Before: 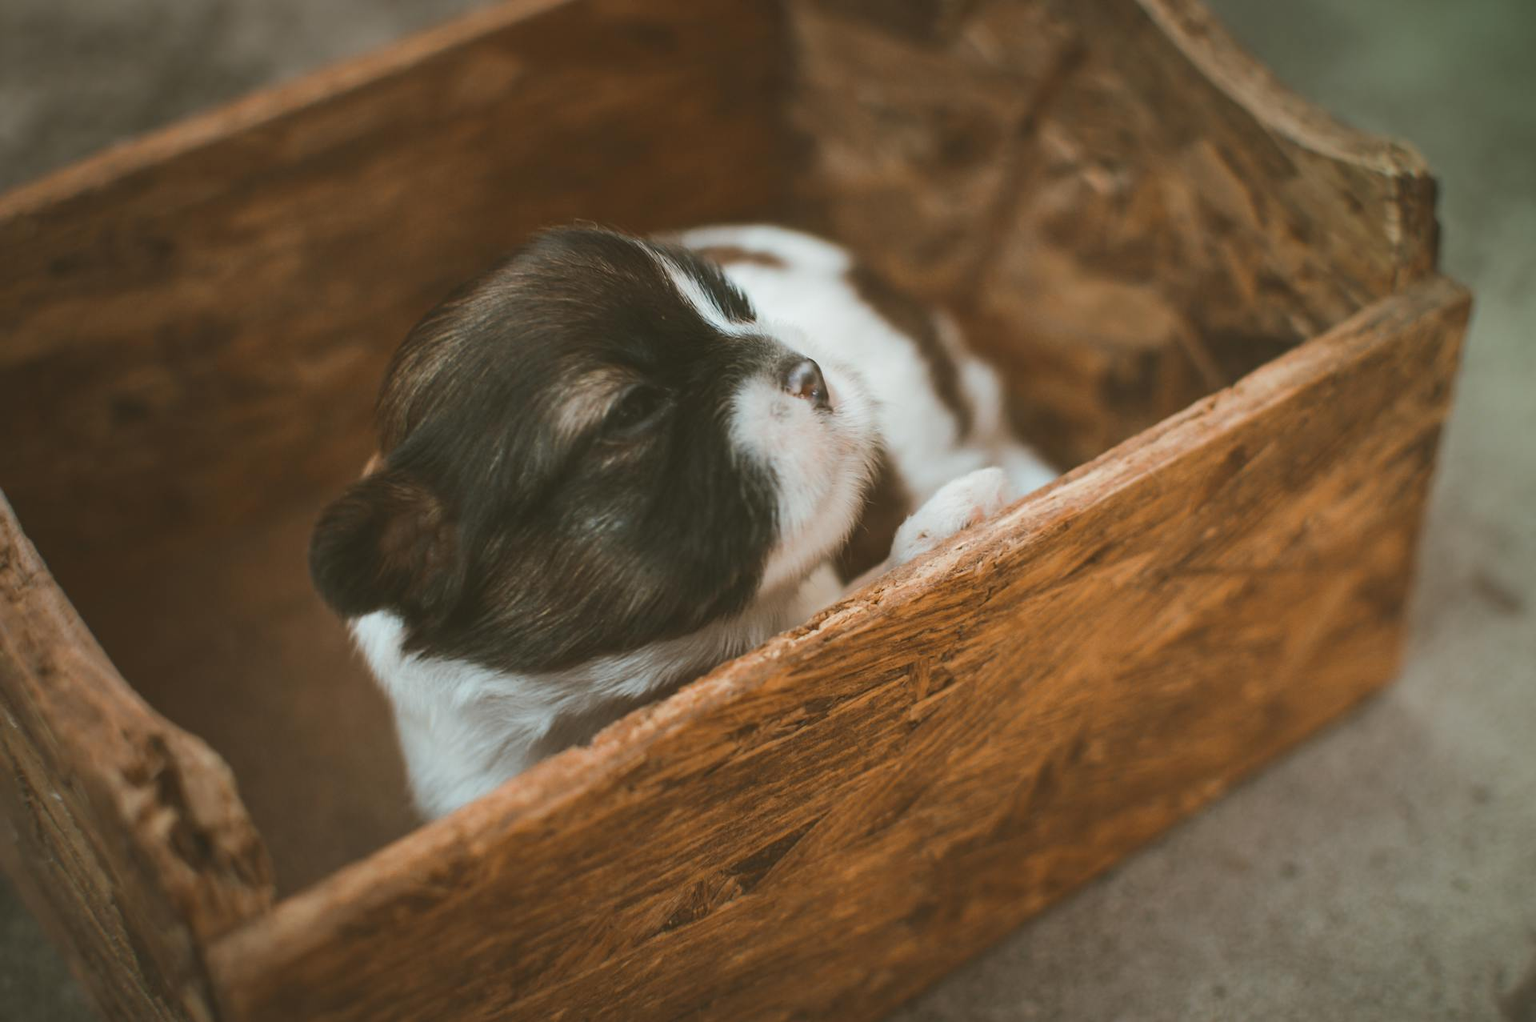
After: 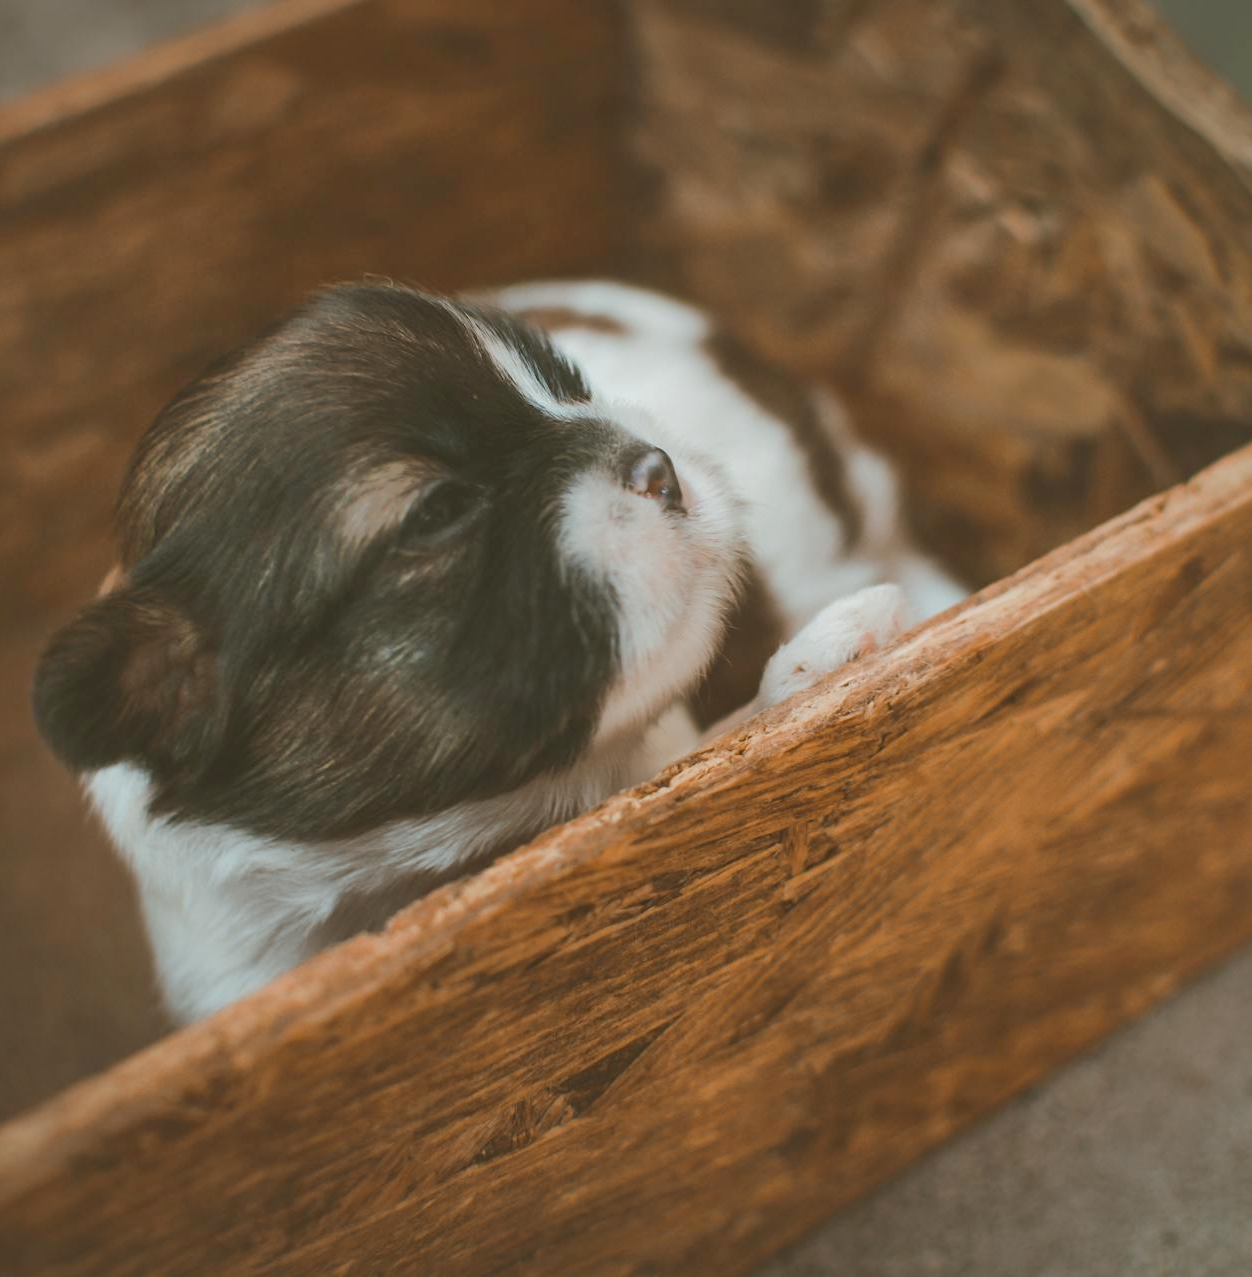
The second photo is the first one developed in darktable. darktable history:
crop and rotate: left 18.476%, right 16.3%
shadows and highlights: on, module defaults
tone equalizer: on, module defaults
